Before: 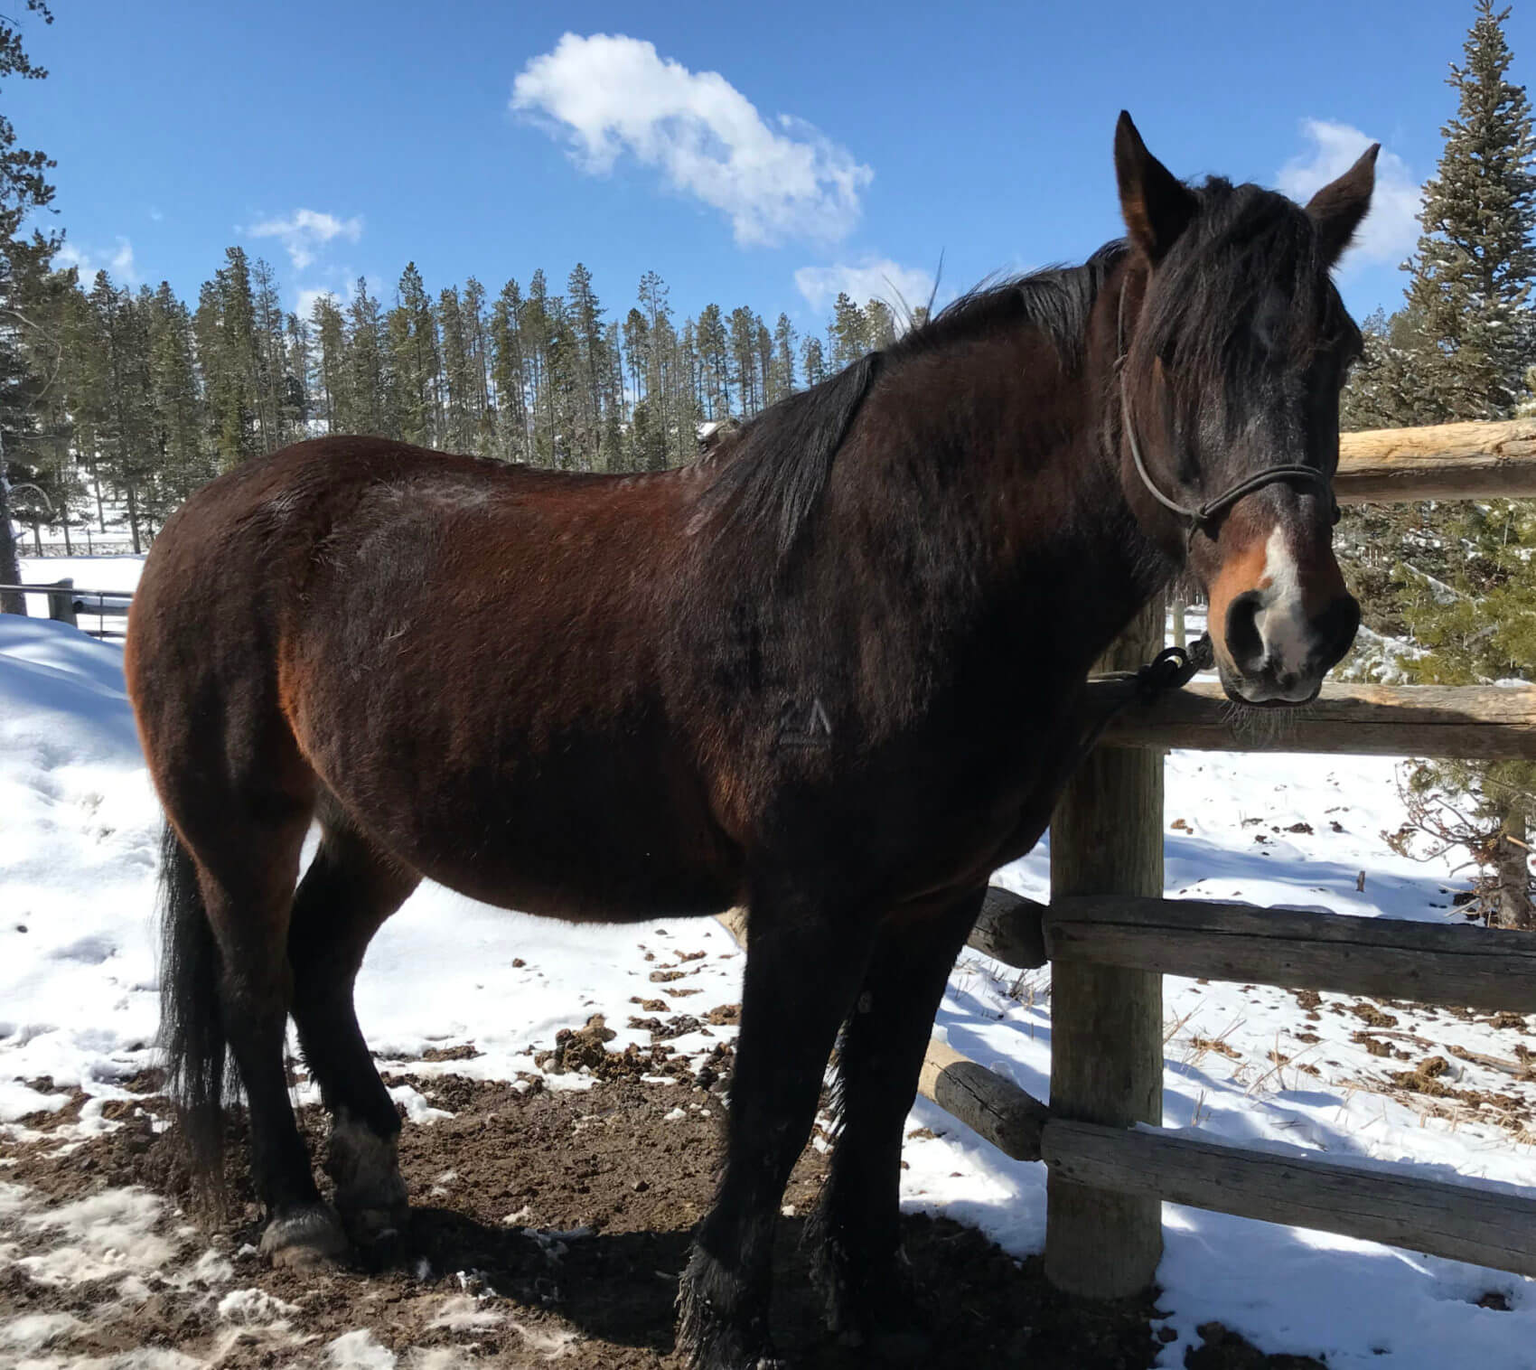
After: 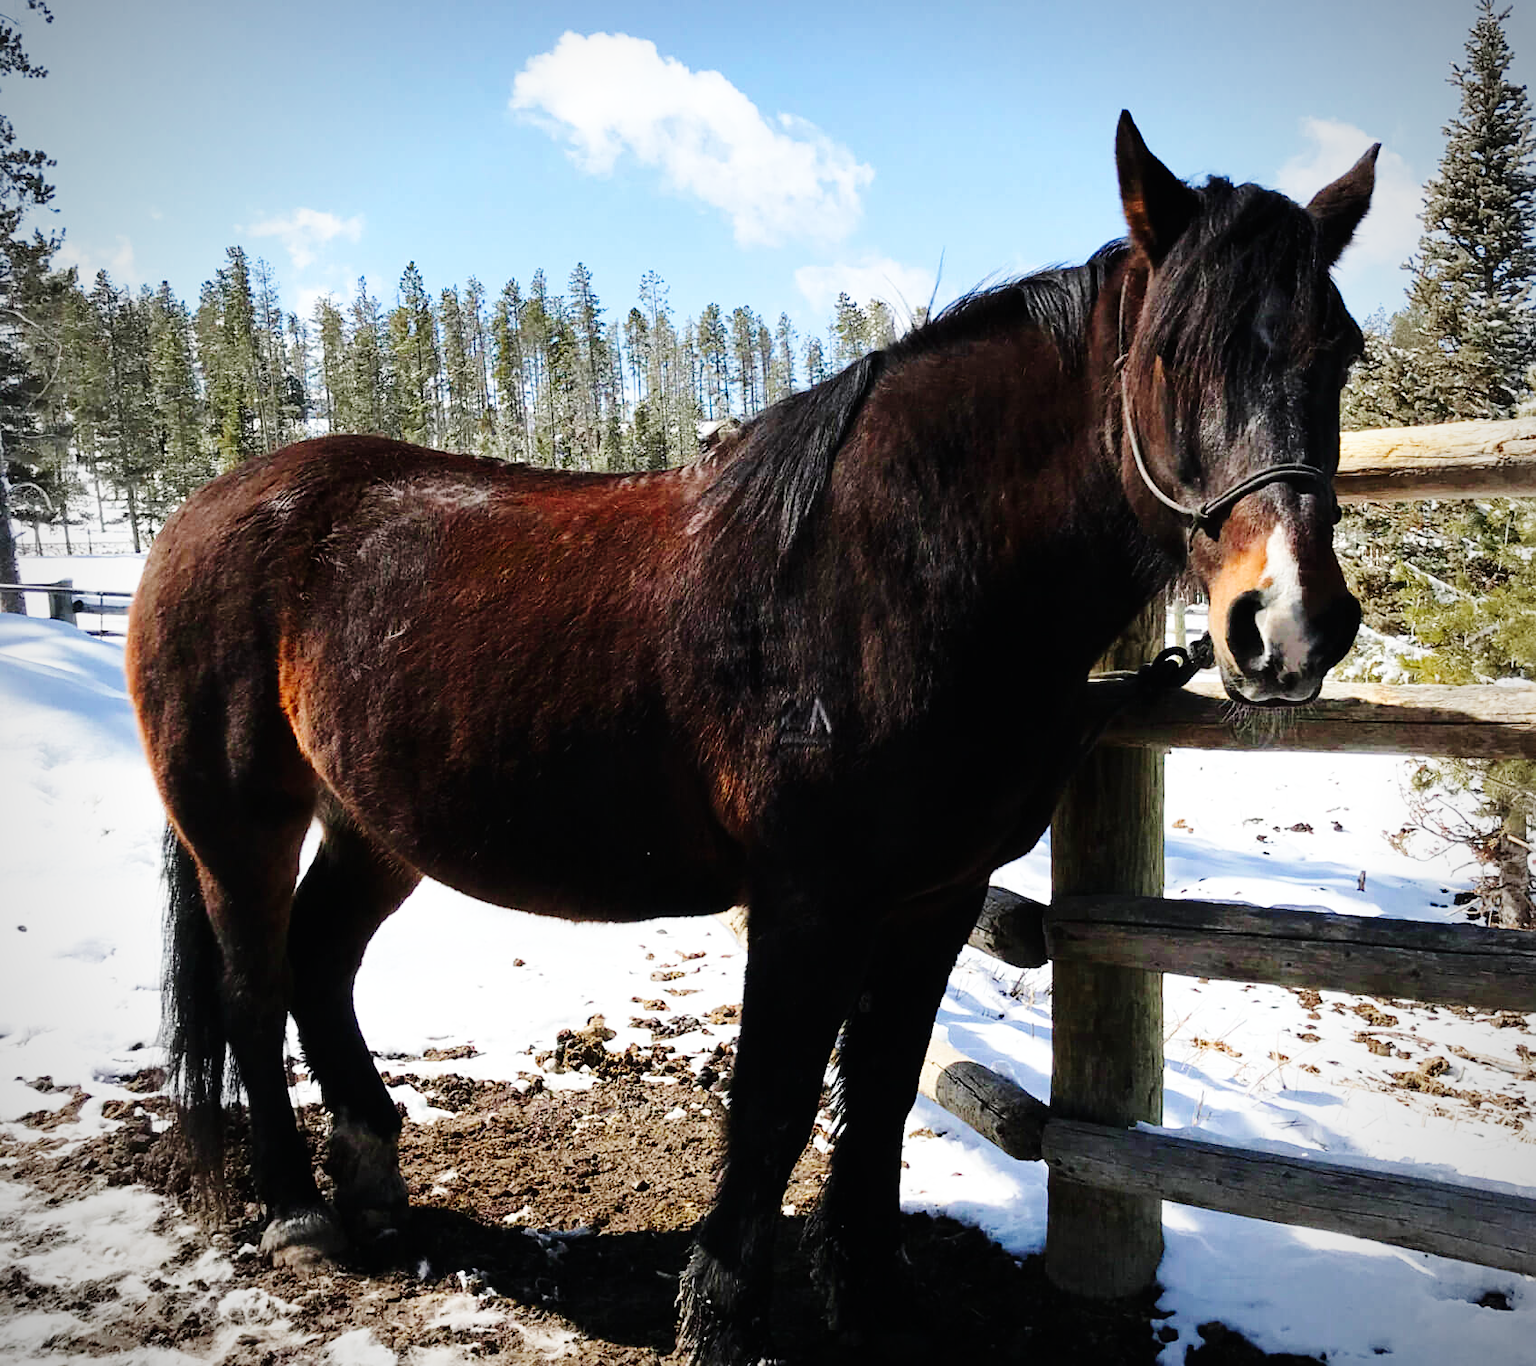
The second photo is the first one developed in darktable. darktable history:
vignetting: fall-off start 79.78%, unbound false
sharpen: amount 0.206
crop: top 0.129%, bottom 0.111%
base curve: curves: ch0 [(0, 0) (0, 0) (0.002, 0.001) (0.008, 0.003) (0.019, 0.011) (0.037, 0.037) (0.064, 0.11) (0.102, 0.232) (0.152, 0.379) (0.216, 0.524) (0.296, 0.665) (0.394, 0.789) (0.512, 0.881) (0.651, 0.945) (0.813, 0.986) (1, 1)], preserve colors none
